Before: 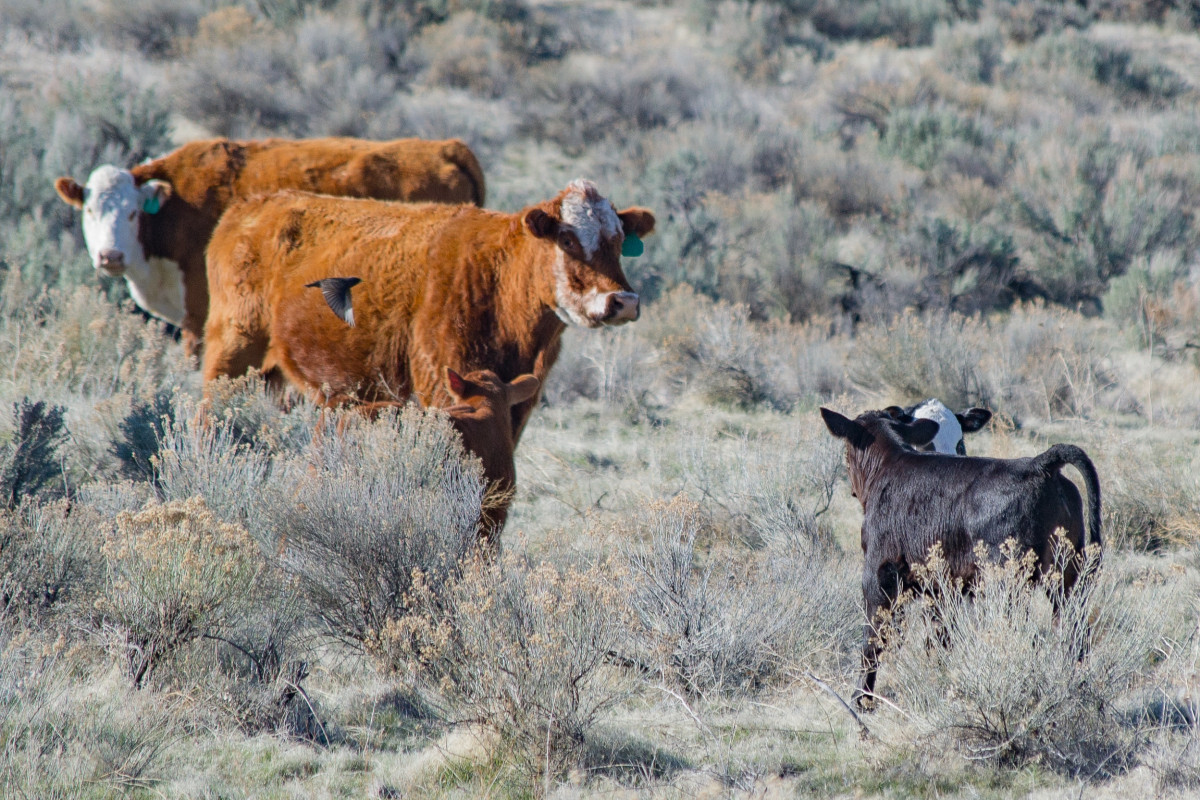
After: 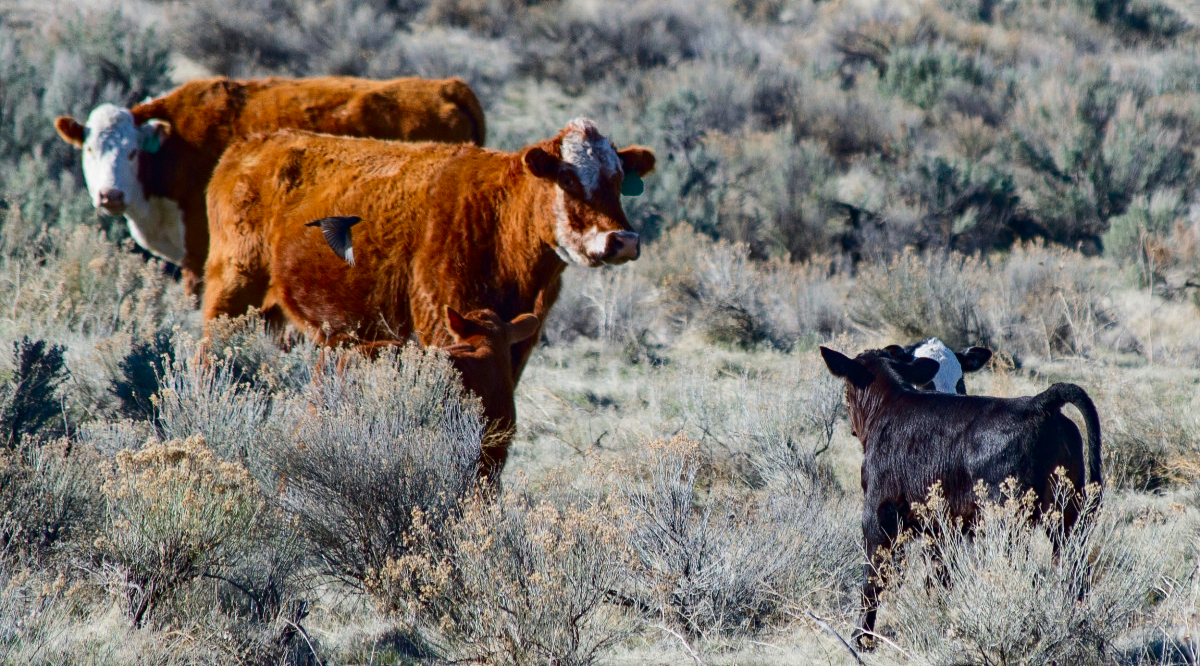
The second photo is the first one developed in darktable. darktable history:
crop: top 7.625%, bottom 8.027%
contrast brightness saturation: contrast 0.22, brightness -0.19, saturation 0.24
local contrast: mode bilateral grid, contrast 100, coarseness 100, detail 94%, midtone range 0.2
